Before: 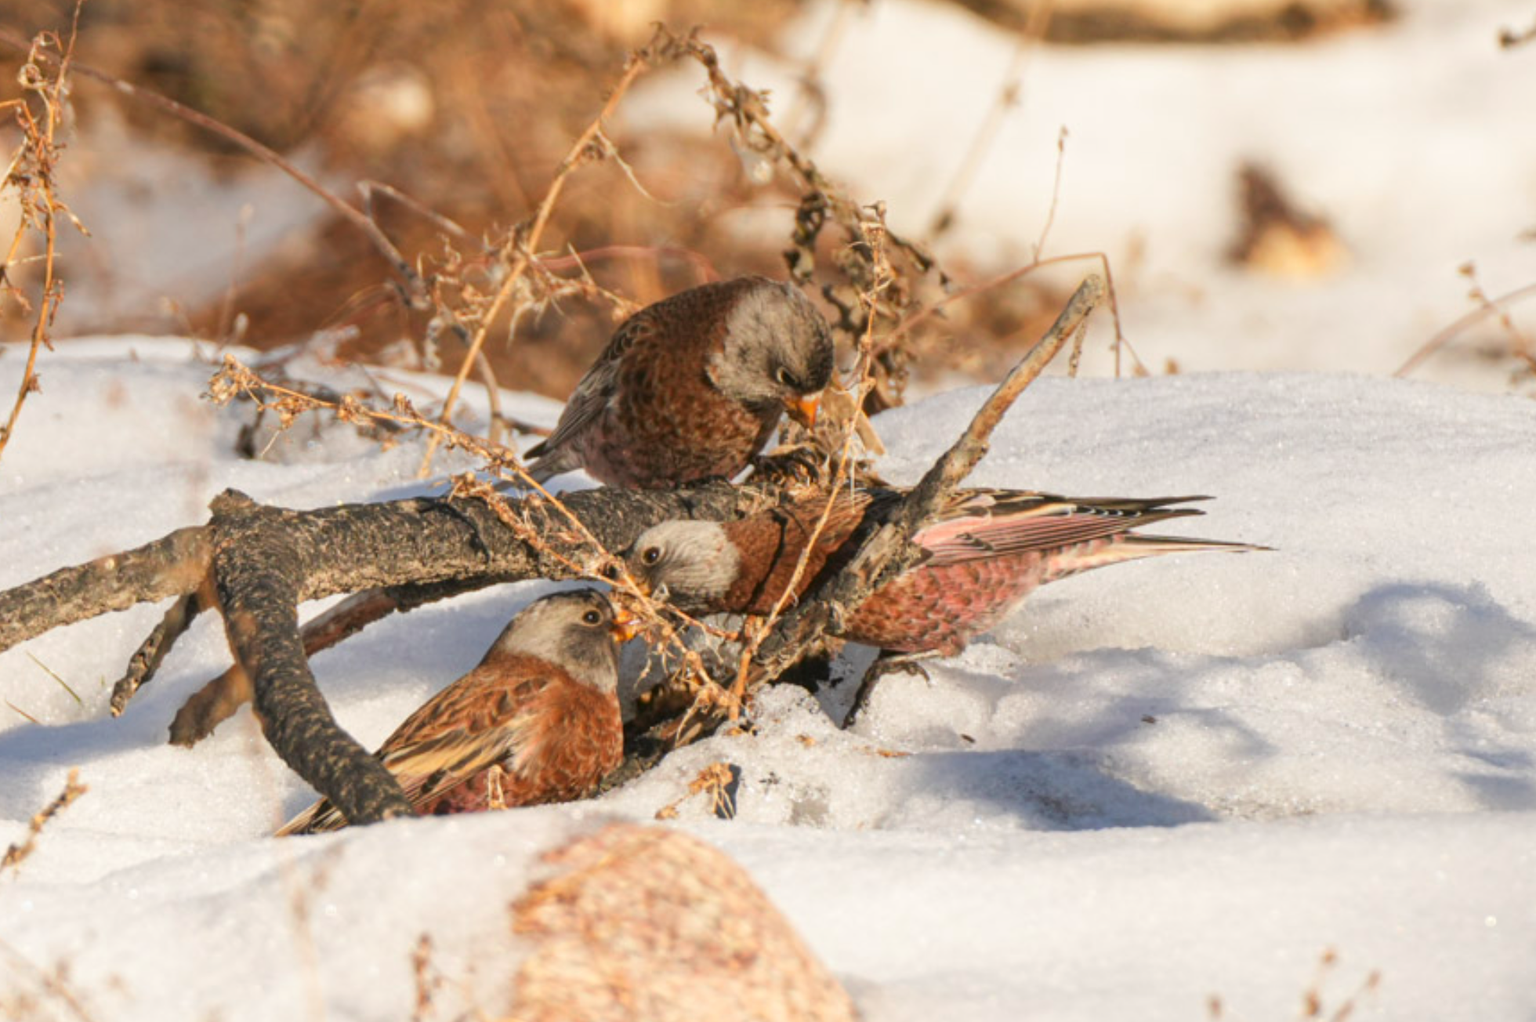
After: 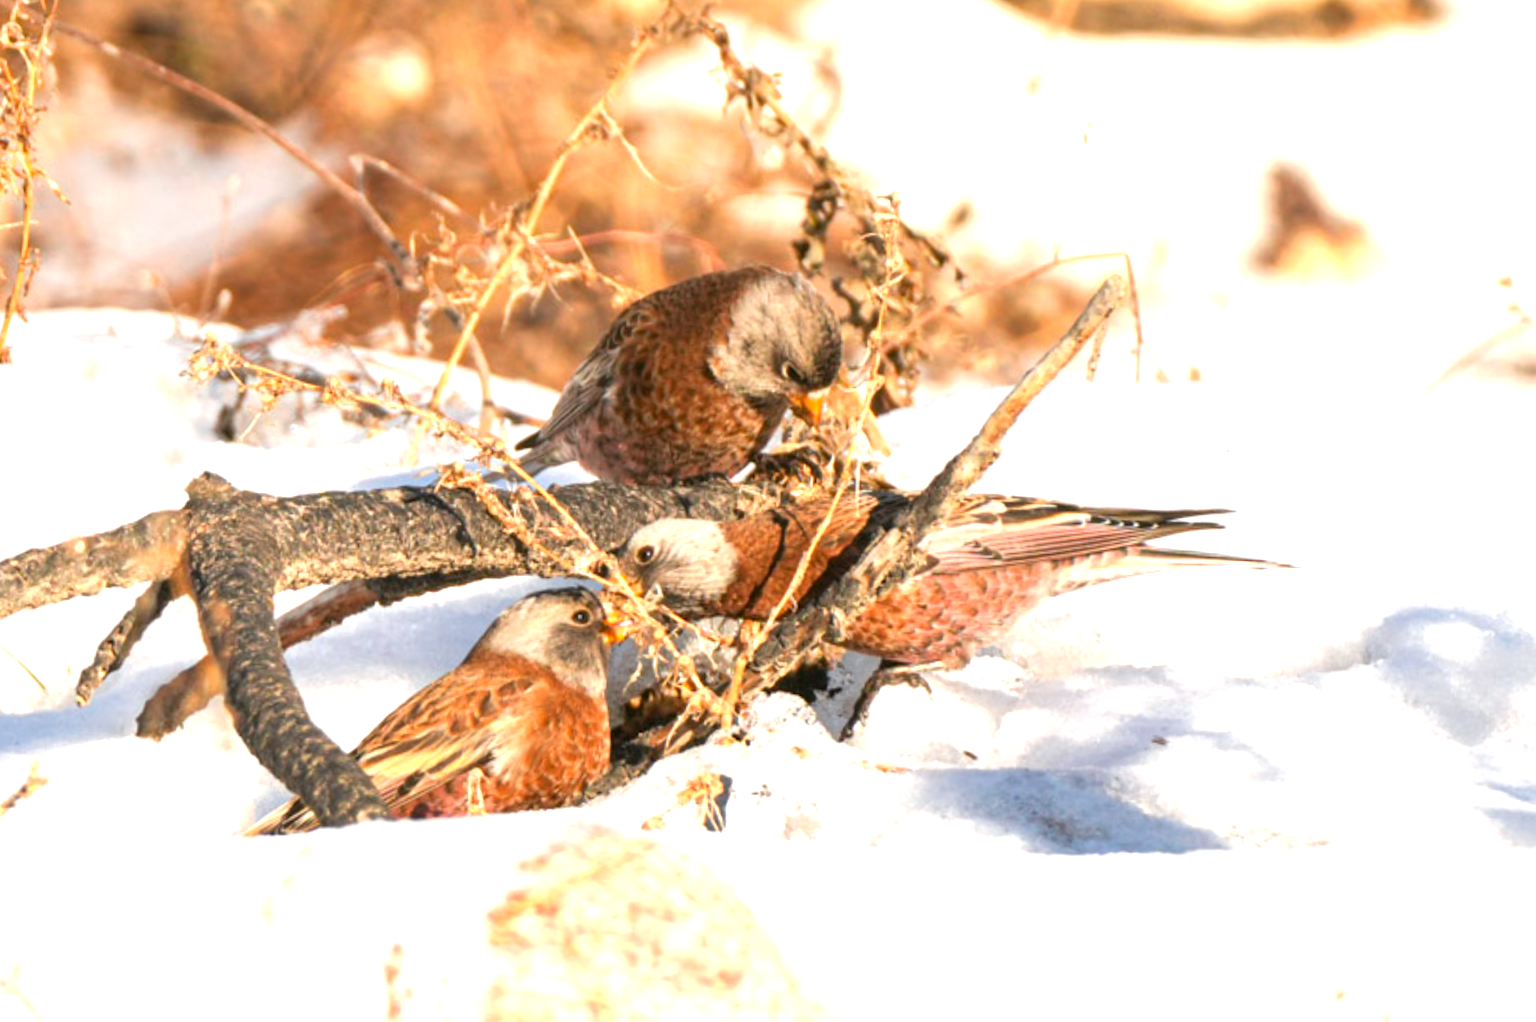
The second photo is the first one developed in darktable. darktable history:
crop and rotate: angle -1.69°
exposure: exposure 1 EV, compensate highlight preservation false
white balance: red 0.988, blue 1.017
